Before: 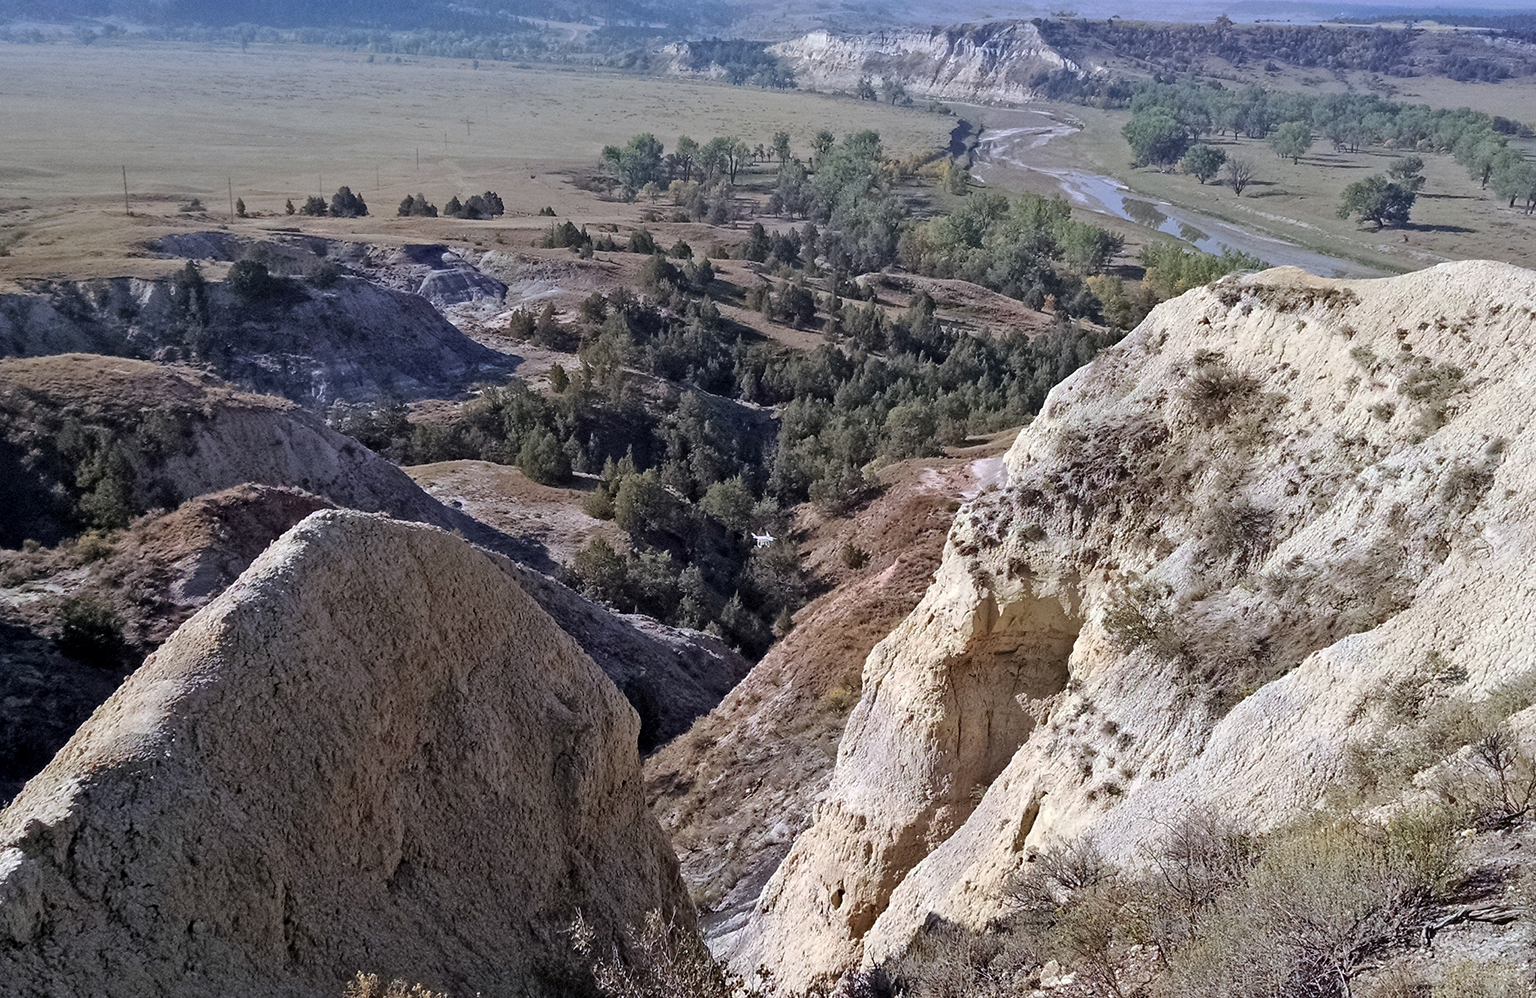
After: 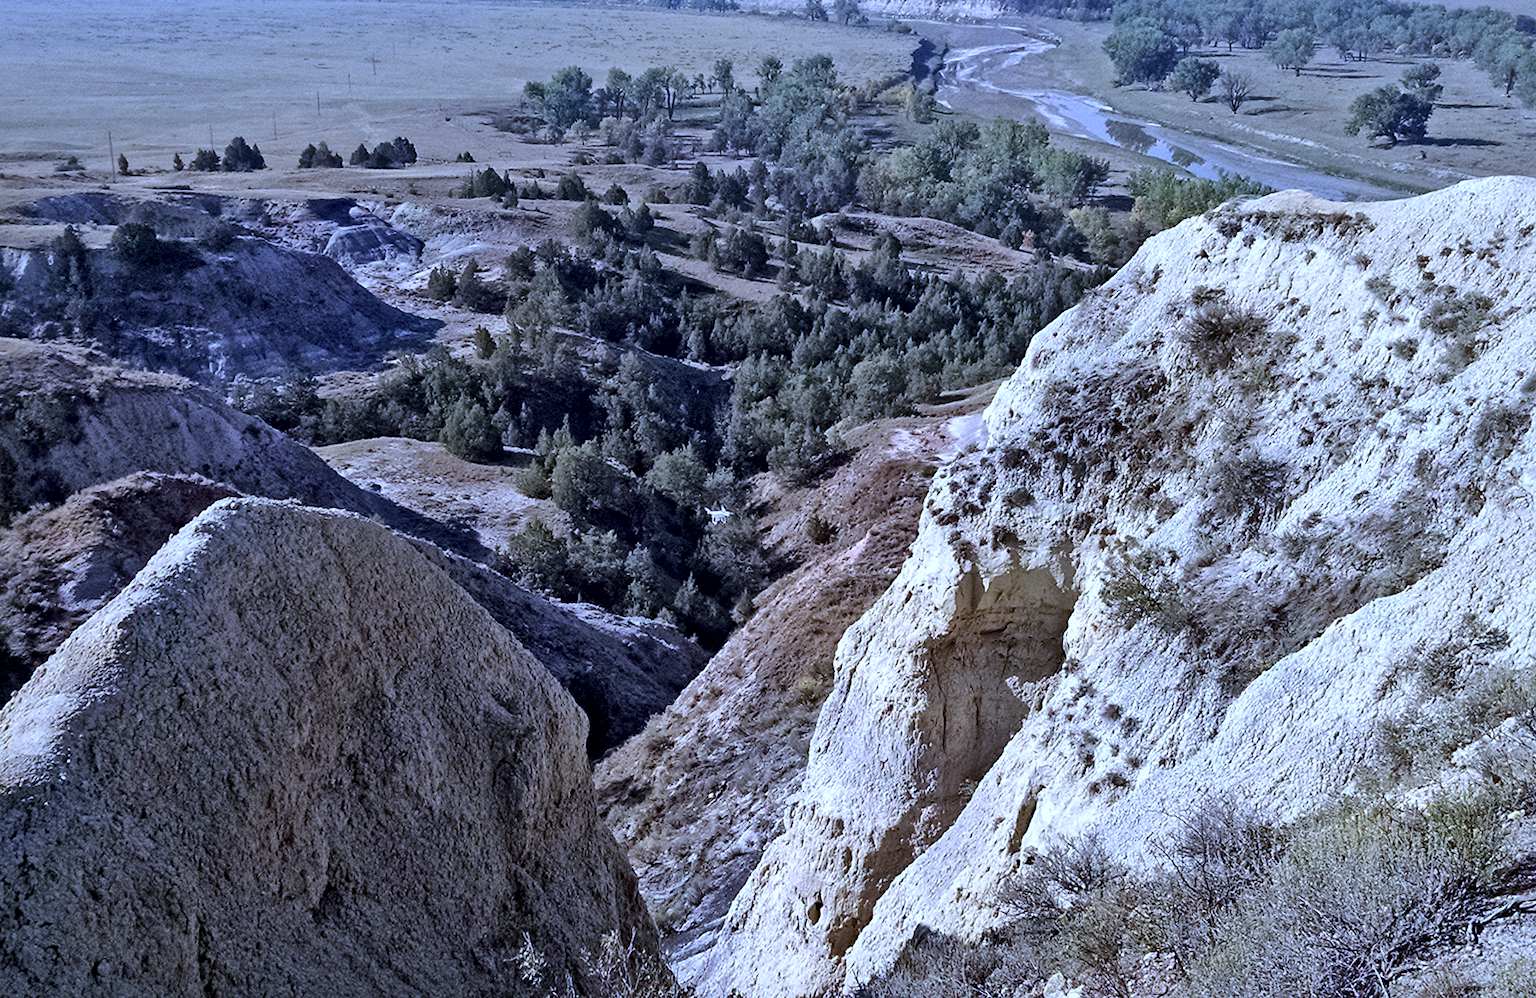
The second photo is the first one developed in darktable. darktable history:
white balance: red 0.871, blue 1.249
tone equalizer: on, module defaults
local contrast: mode bilateral grid, contrast 25, coarseness 47, detail 151%, midtone range 0.2
crop and rotate: angle 1.96°, left 5.673%, top 5.673%
